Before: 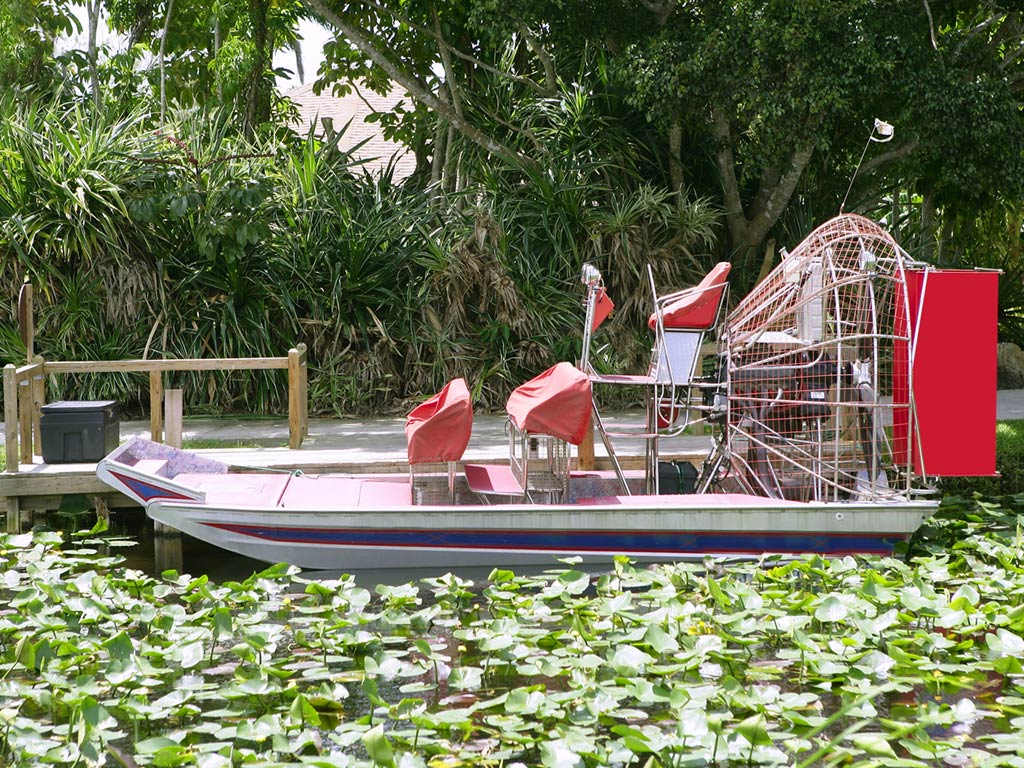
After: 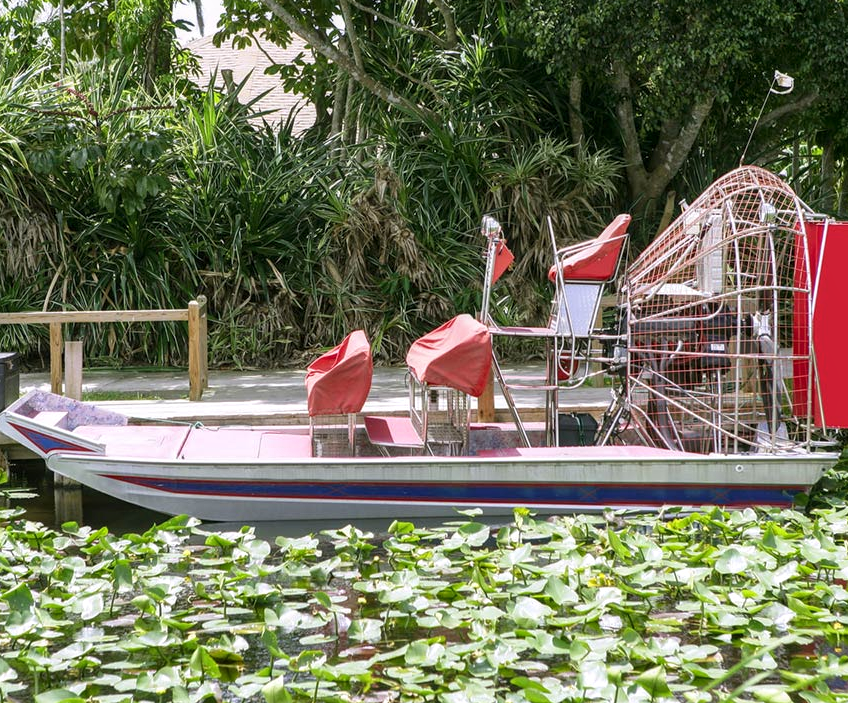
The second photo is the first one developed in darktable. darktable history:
local contrast: on, module defaults
crop: left 9.807%, top 6.259%, right 7.334%, bottom 2.177%
